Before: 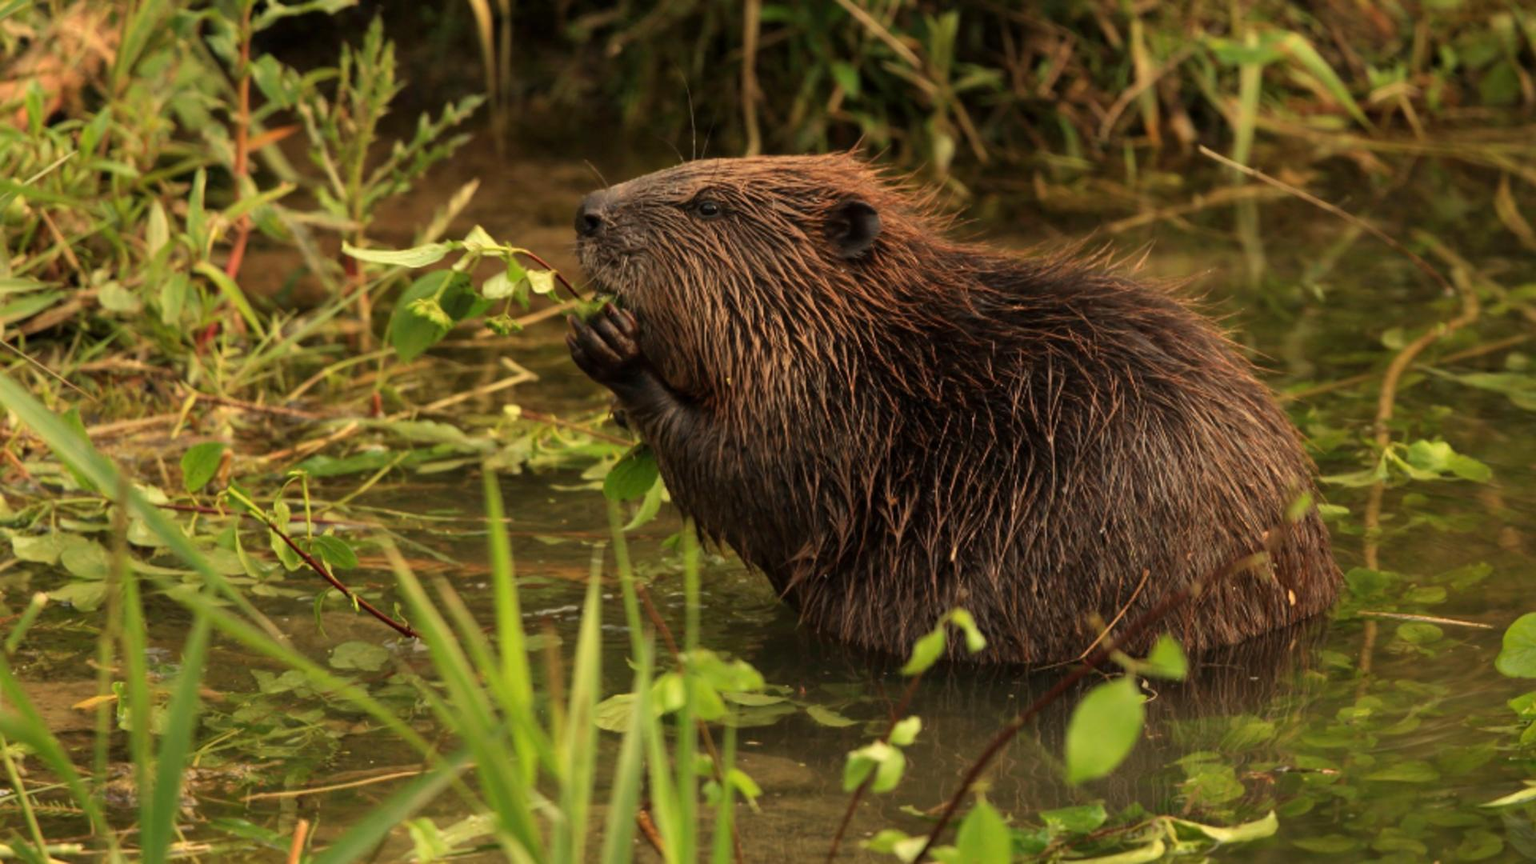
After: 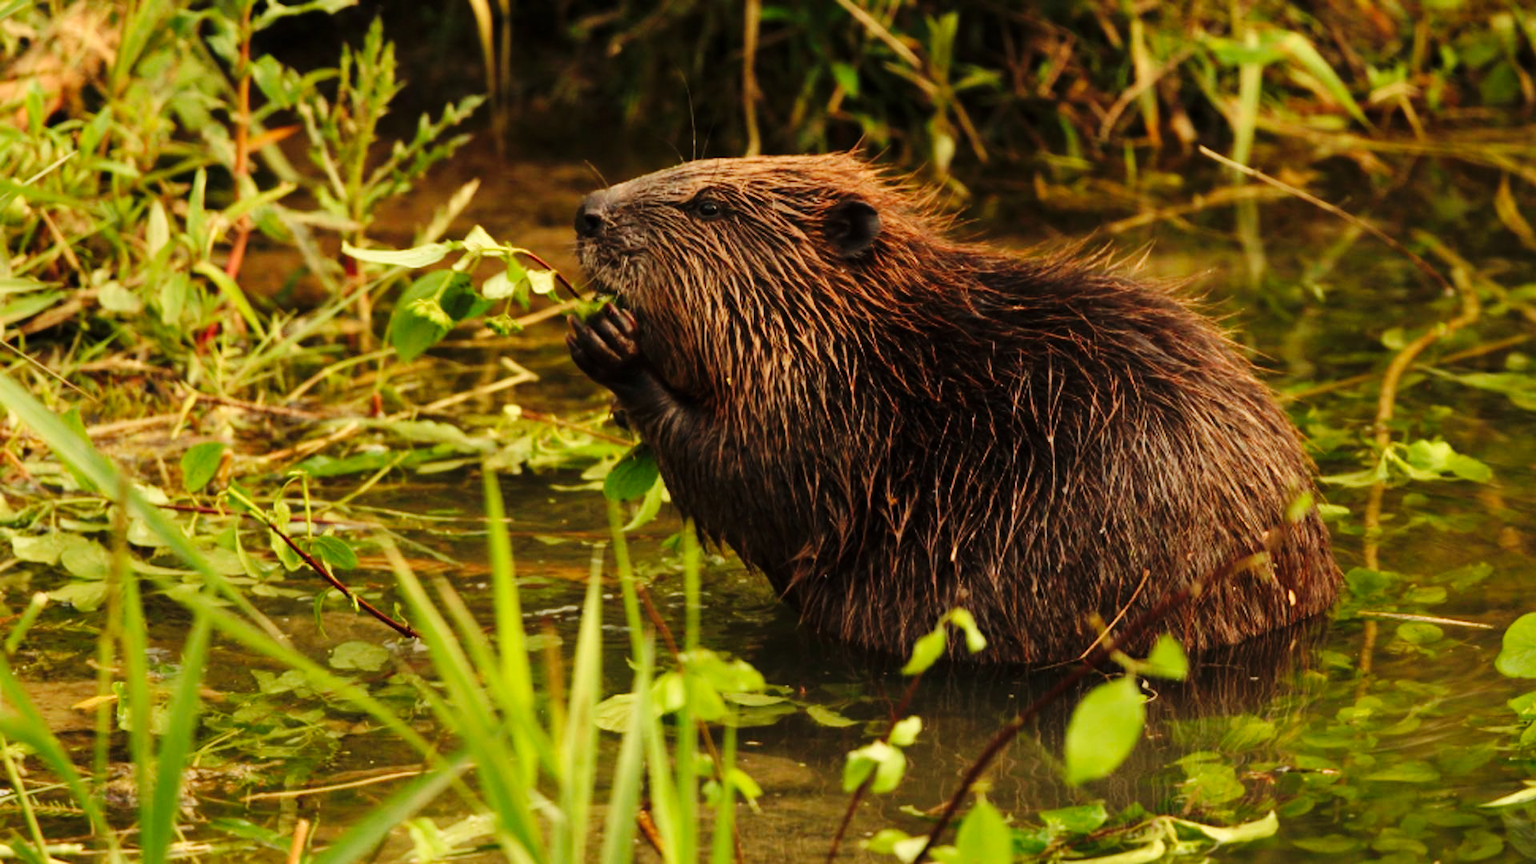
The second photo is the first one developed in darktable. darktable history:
base curve: curves: ch0 [(0, 0) (0.036, 0.025) (0.121, 0.166) (0.206, 0.329) (0.605, 0.79) (1, 1)], preserve colors none
exposure: compensate exposure bias true, compensate highlight preservation false
